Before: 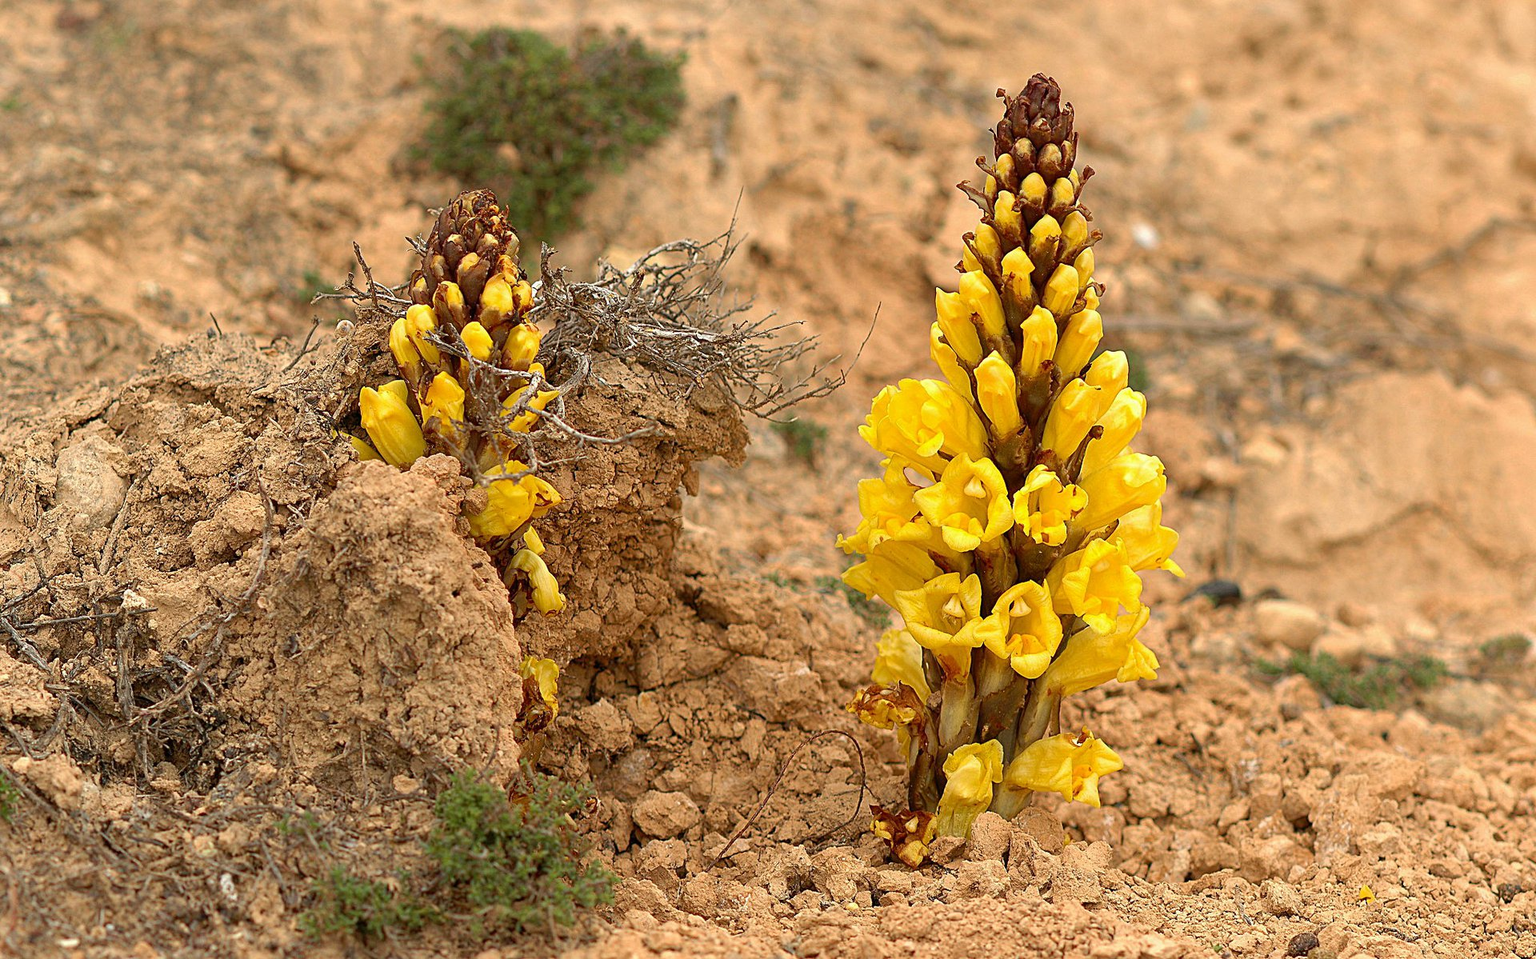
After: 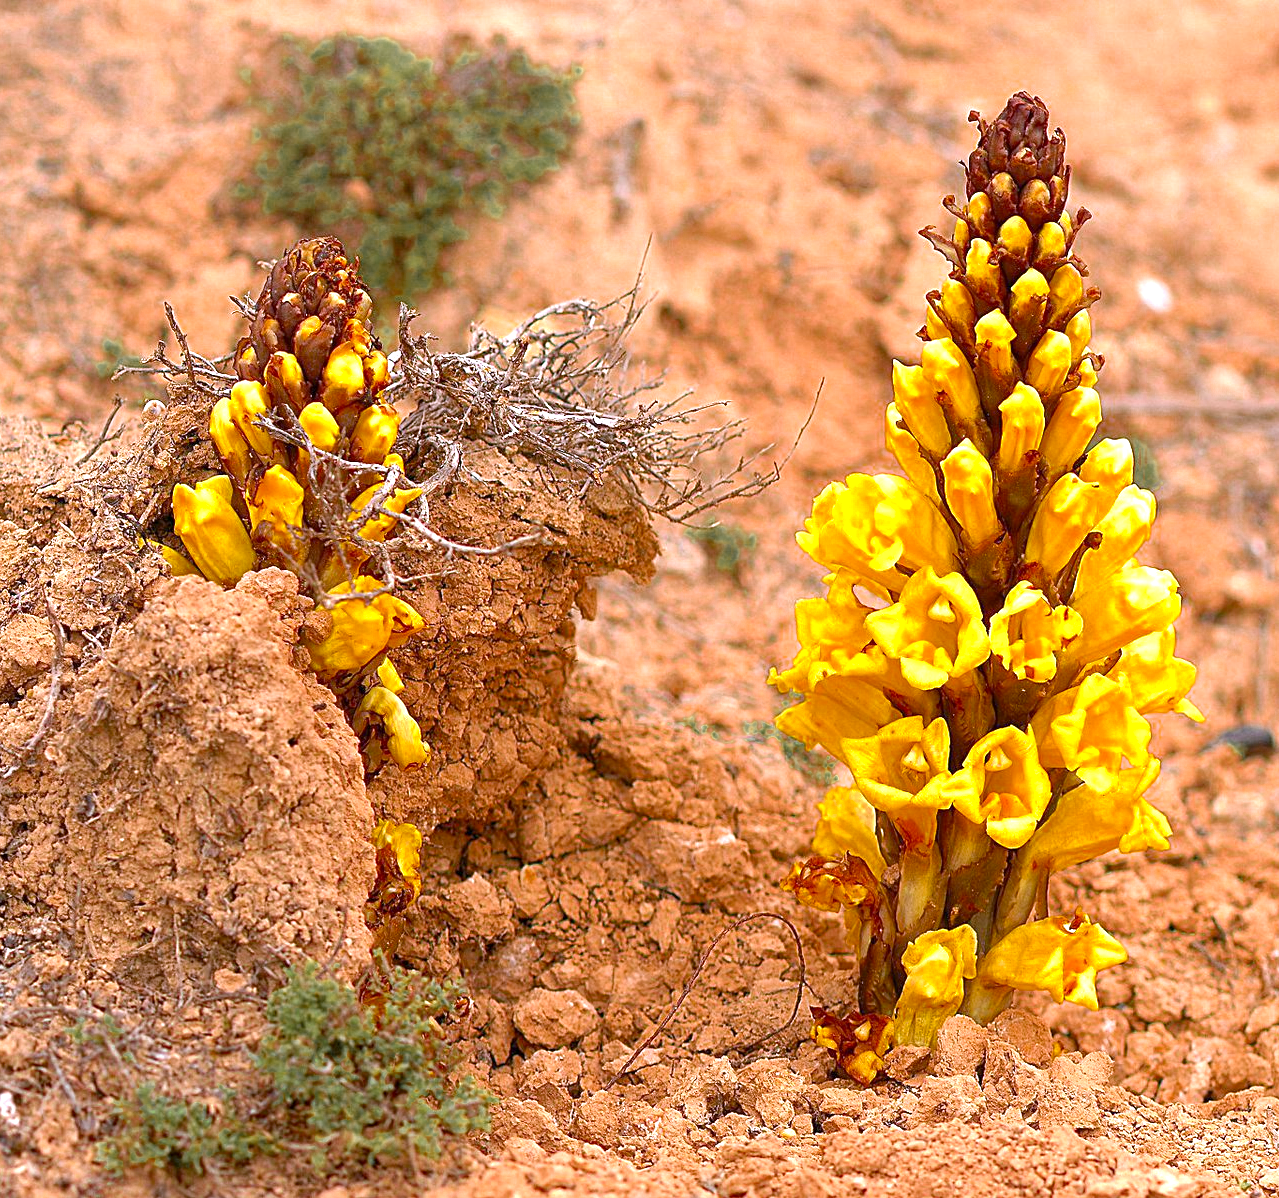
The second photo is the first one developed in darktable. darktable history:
exposure: black level correction 0.001, exposure 1.05 EV, compensate exposure bias true, compensate highlight preservation false
crop and rotate: left 14.436%, right 18.898%
white balance: red 1.042, blue 1.17
color zones: curves: ch0 [(0.11, 0.396) (0.195, 0.36) (0.25, 0.5) (0.303, 0.412) (0.357, 0.544) (0.75, 0.5) (0.967, 0.328)]; ch1 [(0, 0.468) (0.112, 0.512) (0.202, 0.6) (0.25, 0.5) (0.307, 0.352) (0.357, 0.544) (0.75, 0.5) (0.963, 0.524)]
